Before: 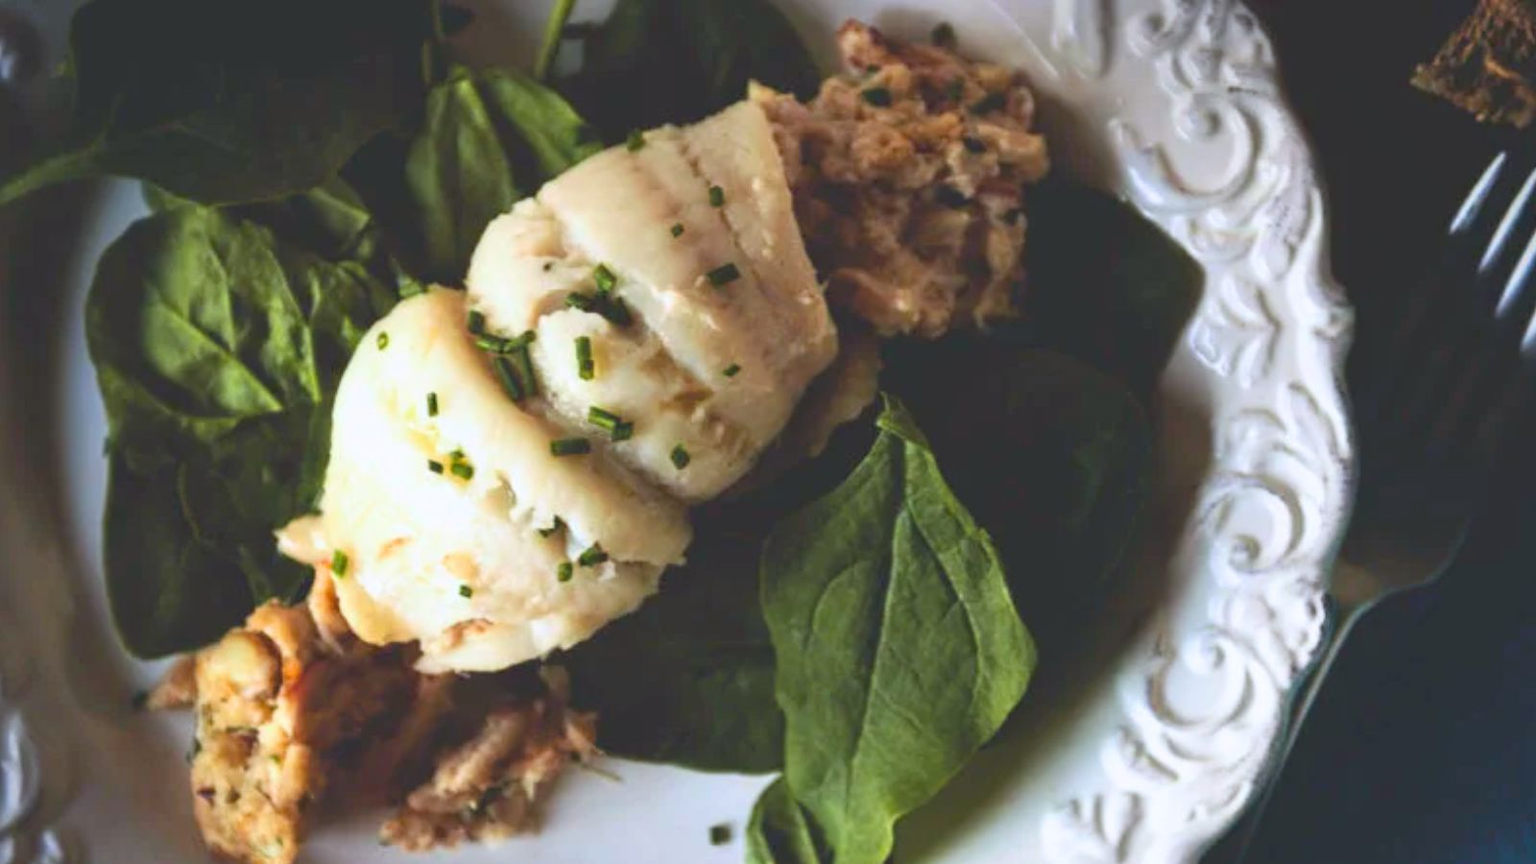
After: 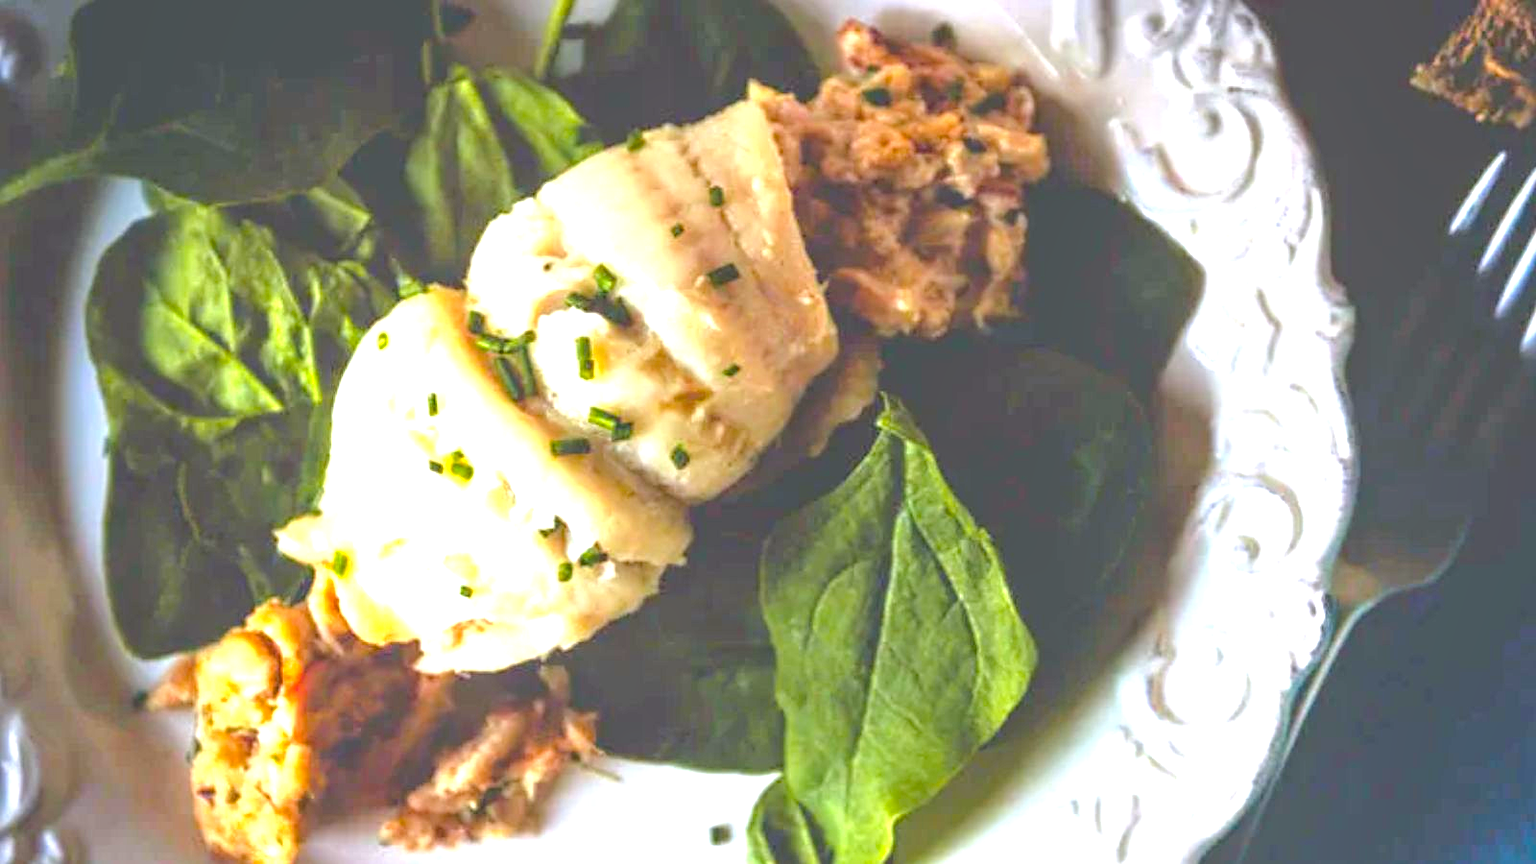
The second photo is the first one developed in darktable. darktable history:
sharpen: amount 0.203
color balance rgb: highlights gain › chroma 0.171%, highlights gain › hue 330.41°, global offset › luminance -0.249%, perceptual saturation grading › global saturation 25.243%, perceptual brilliance grading › mid-tones 11.043%, perceptual brilliance grading › shadows 15.089%
exposure: black level correction 0, exposure 1.095 EV, compensate highlight preservation false
local contrast: on, module defaults
